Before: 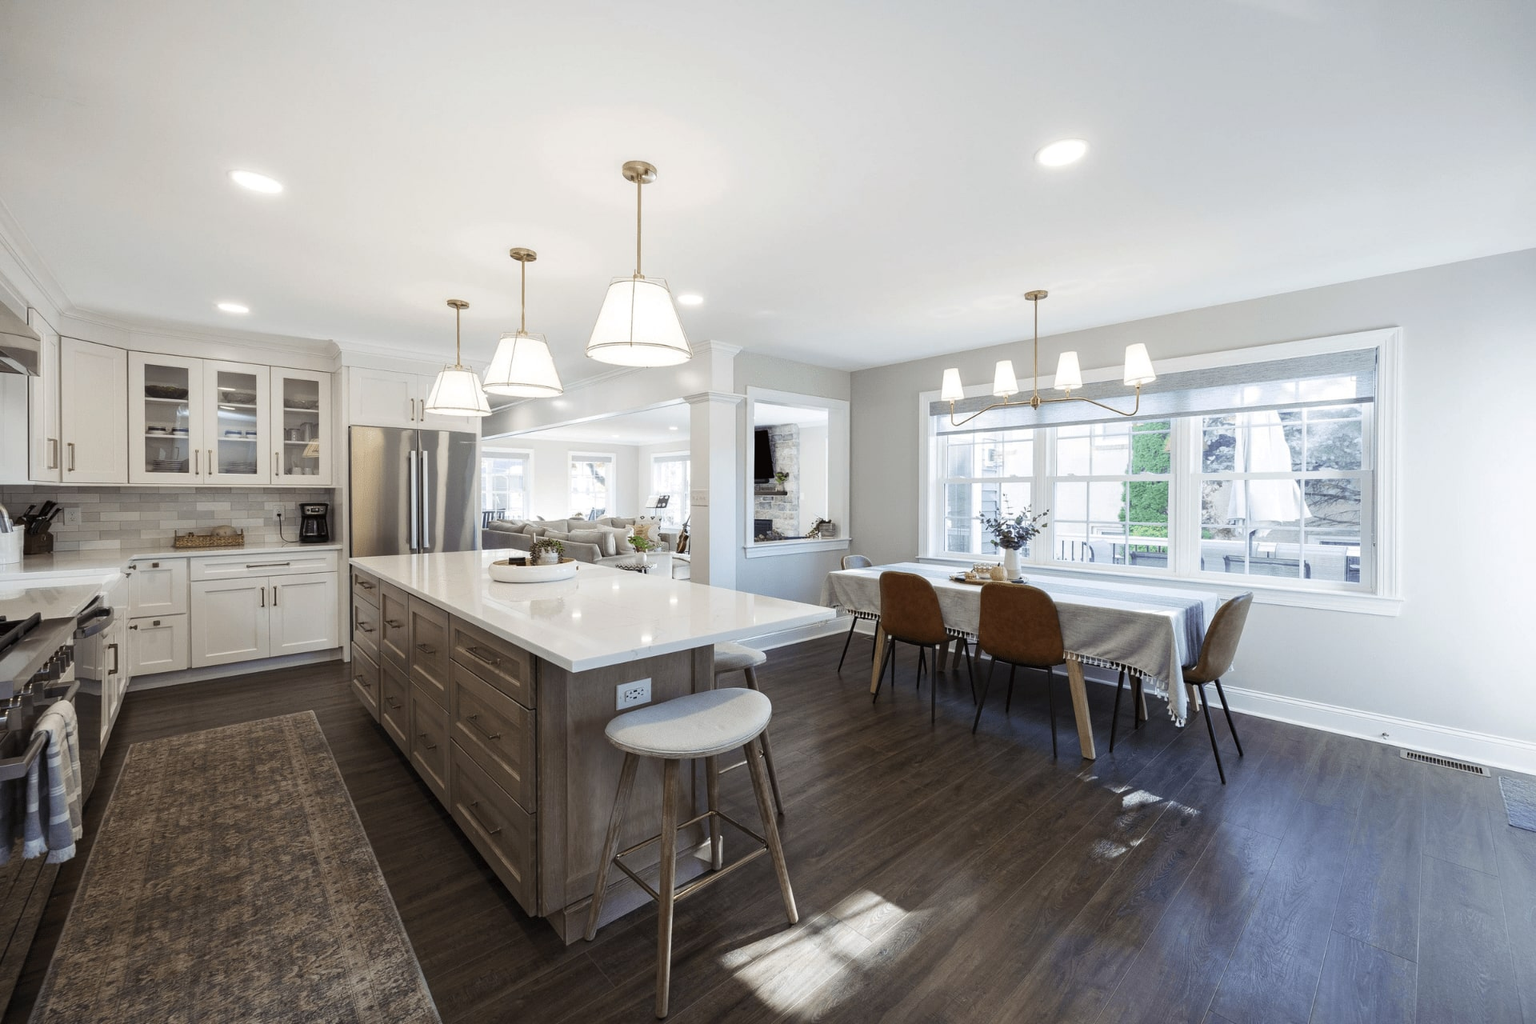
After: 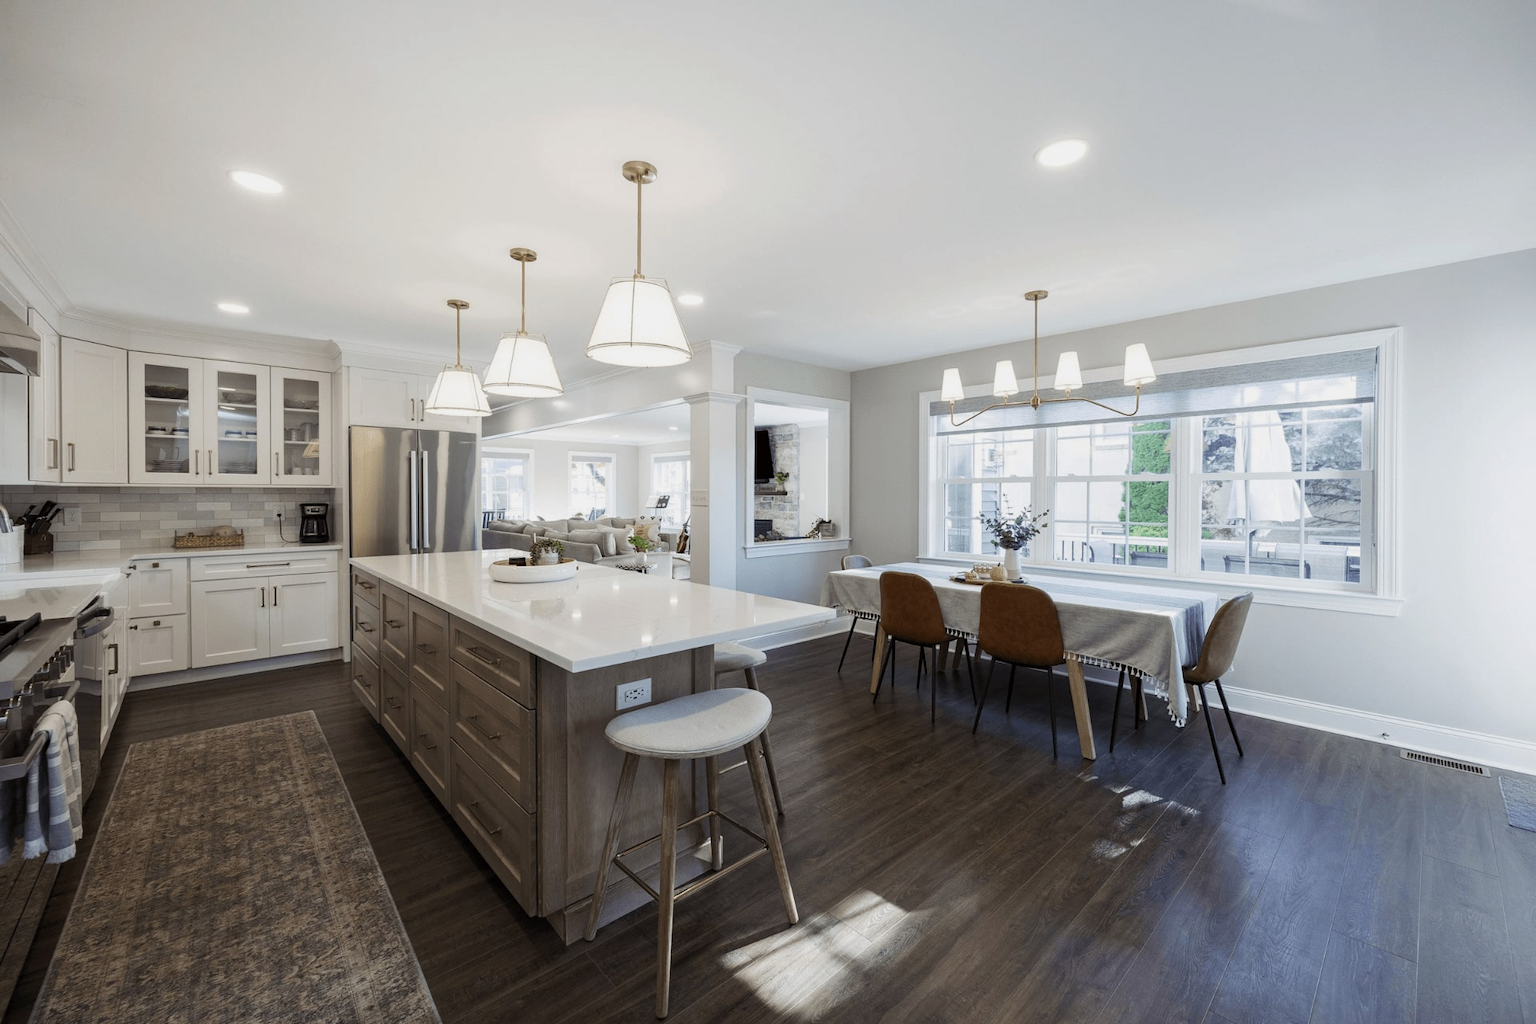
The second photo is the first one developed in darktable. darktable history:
exposure: black level correction 0.001, exposure -0.203 EV, compensate highlight preservation false
